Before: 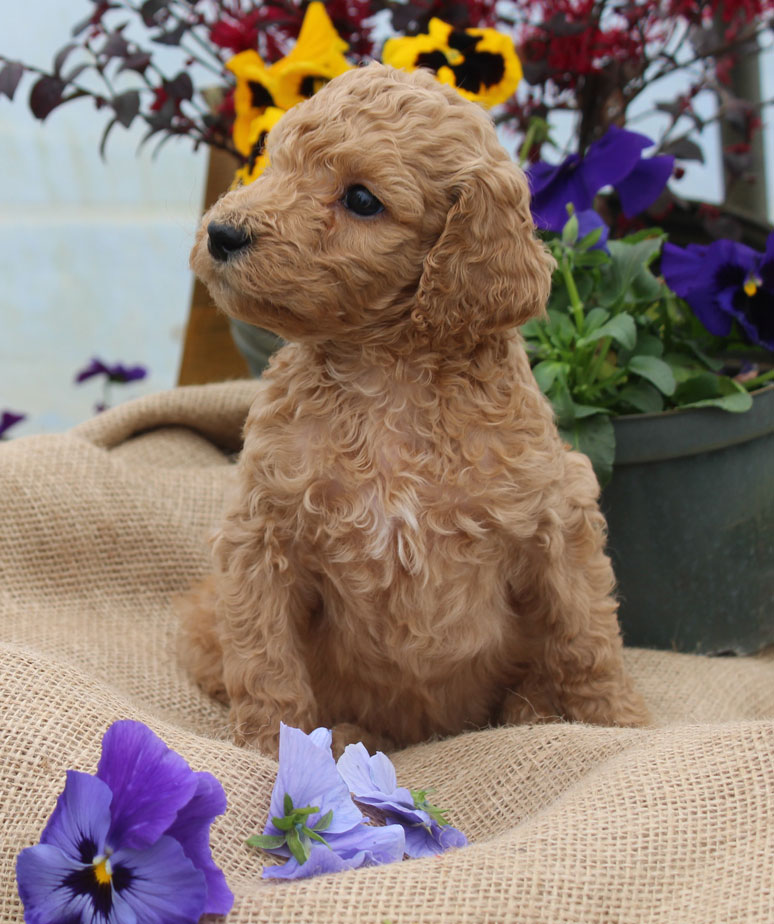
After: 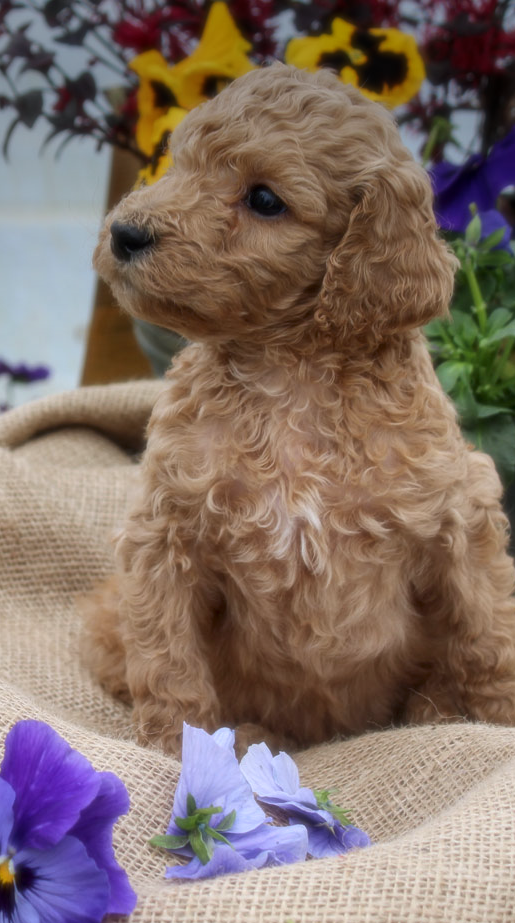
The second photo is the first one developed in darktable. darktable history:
crop and rotate: left 12.648%, right 20.685%
soften: size 19.52%, mix 20.32%
vignetting: fall-off start 97.52%, fall-off radius 100%, brightness -0.574, saturation 0, center (-0.027, 0.404), width/height ratio 1.368, unbound false
white balance: red 0.974, blue 1.044
local contrast: detail 130%
